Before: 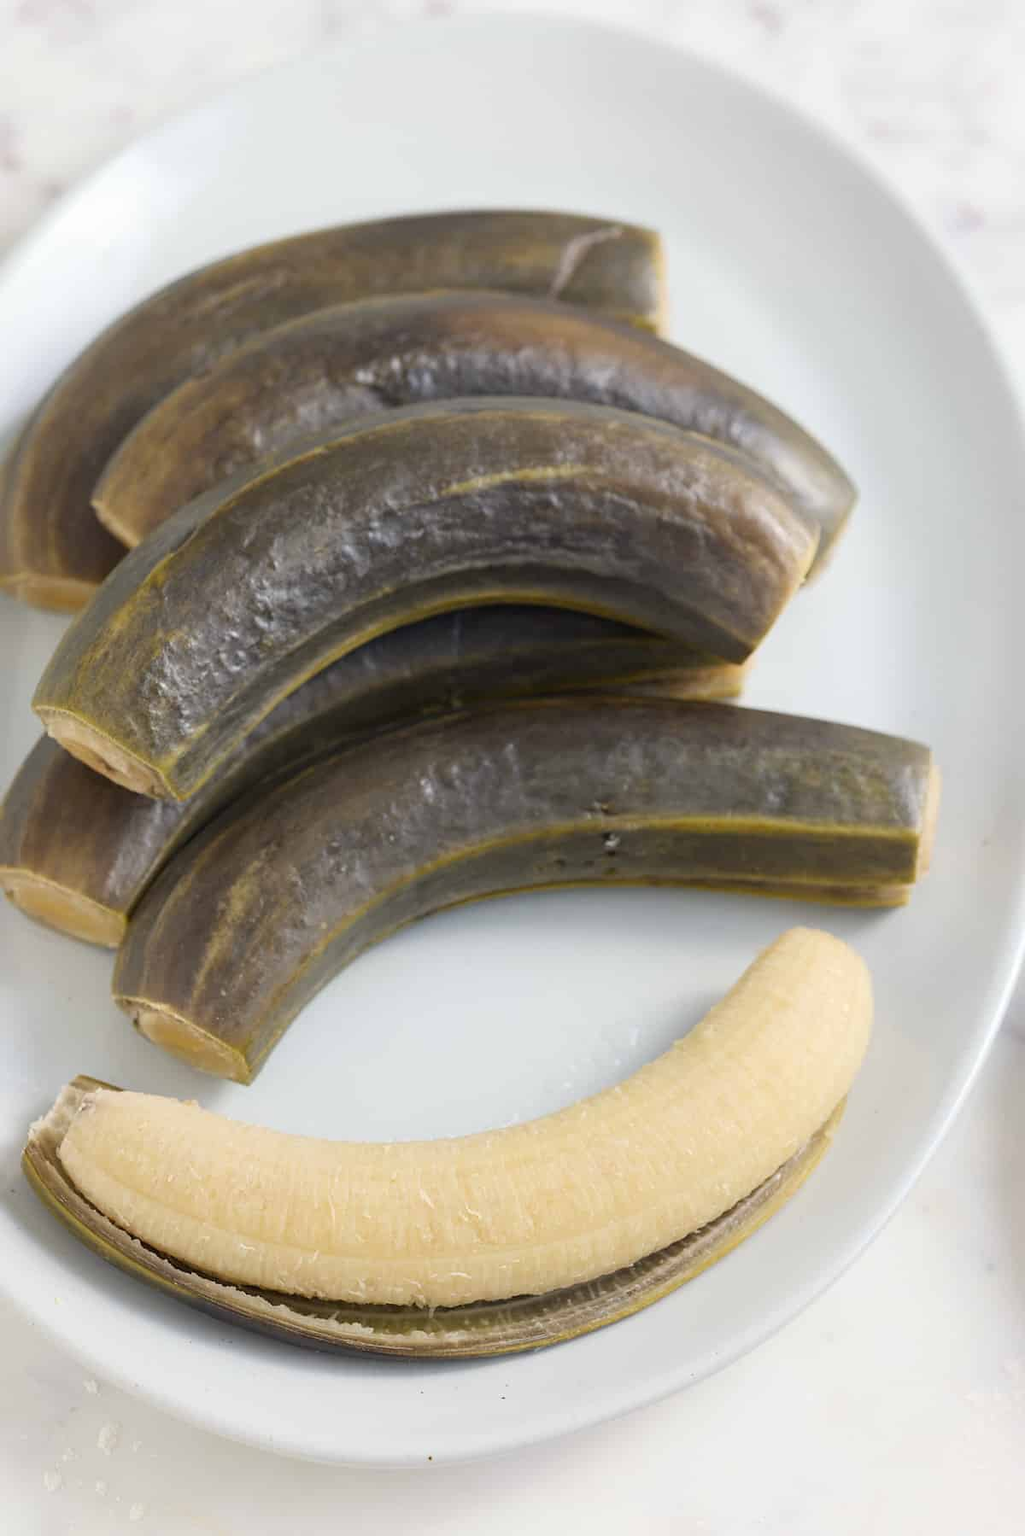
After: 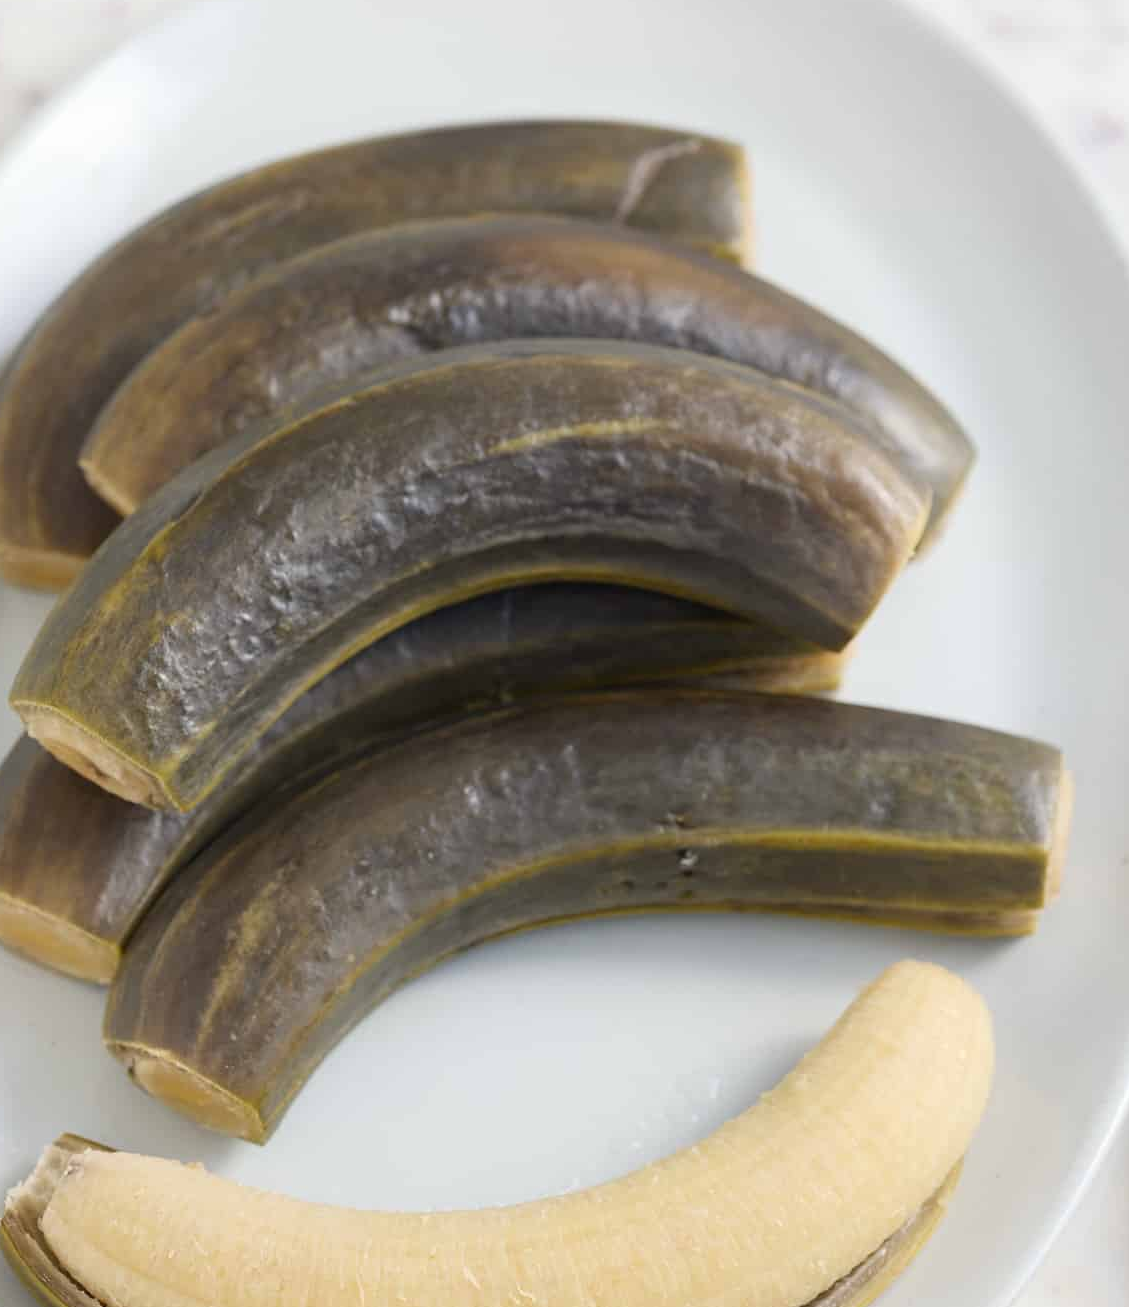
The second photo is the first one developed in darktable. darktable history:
crop: left 2.4%, top 7.028%, right 3.454%, bottom 20.299%
